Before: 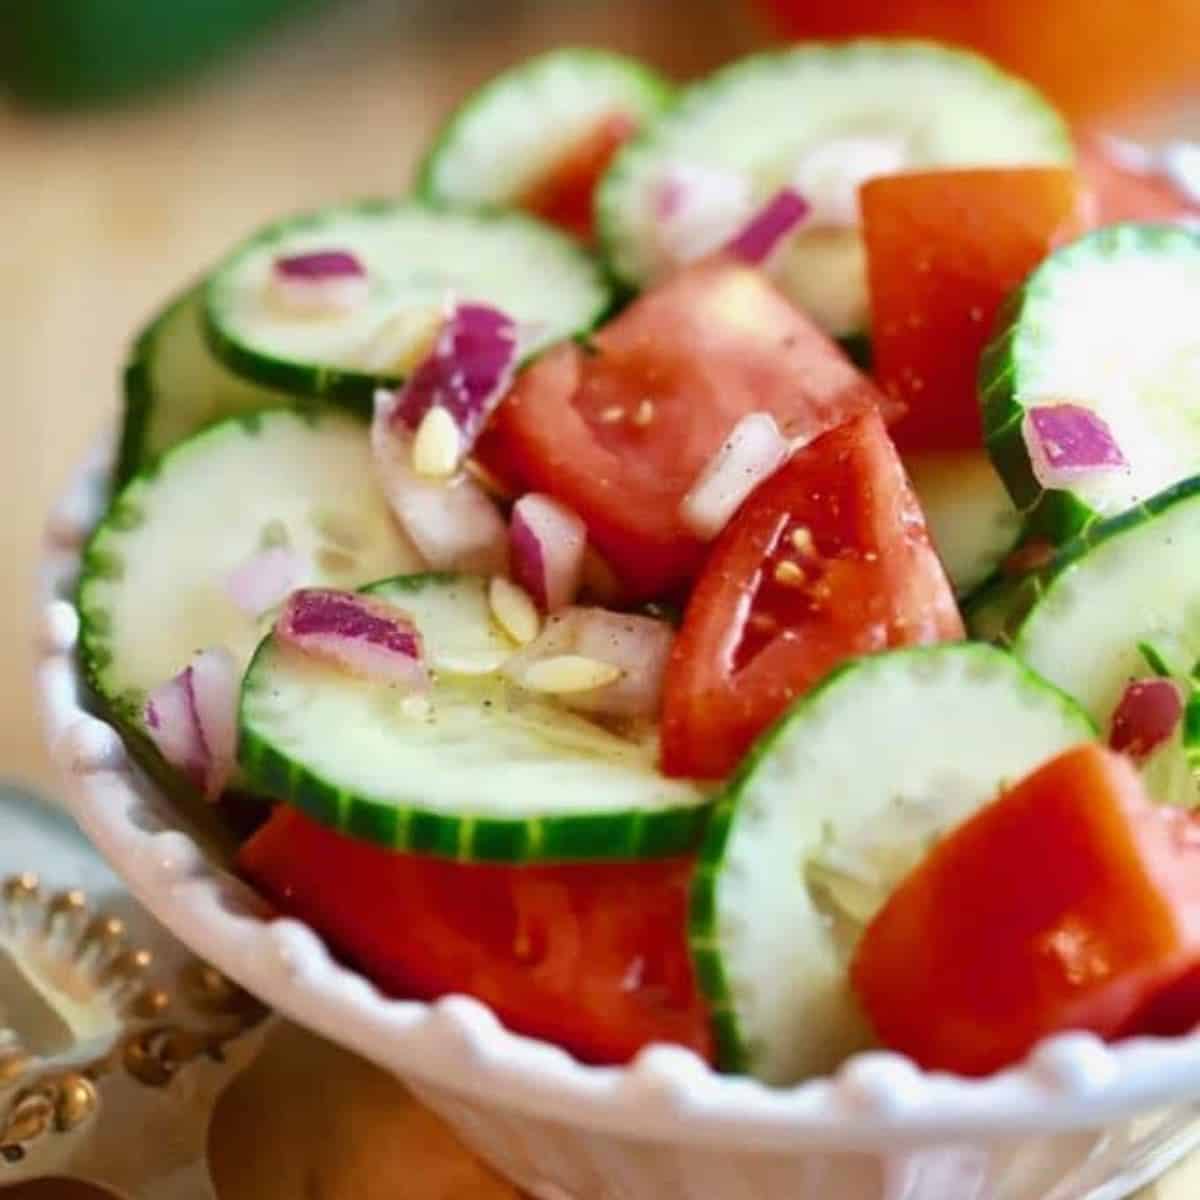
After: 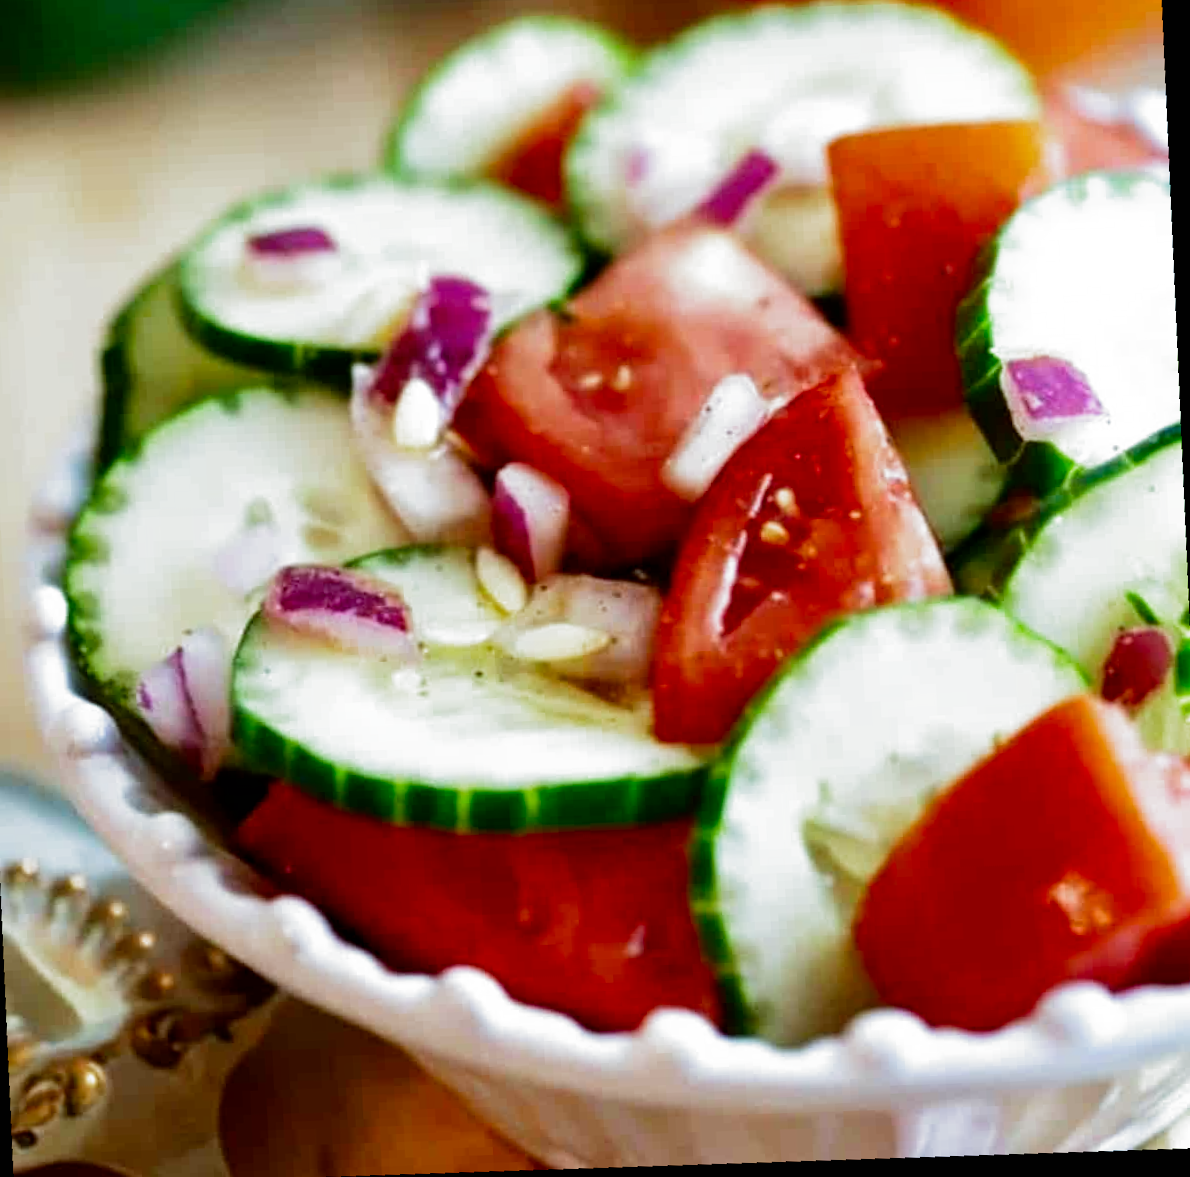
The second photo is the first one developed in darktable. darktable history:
filmic rgb: black relative exposure -8.2 EV, white relative exposure 2.2 EV, threshold 3 EV, hardness 7.11, latitude 75%, contrast 1.325, highlights saturation mix -2%, shadows ↔ highlights balance 30%, preserve chrominance no, color science v5 (2021), contrast in shadows safe, contrast in highlights safe, enable highlight reconstruction true
white balance: red 0.925, blue 1.046
crop and rotate: angle -1.96°, left 3.097%, top 4.154%, right 1.586%, bottom 0.529%
rotate and perspective: rotation -4.2°, shear 0.006, automatic cropping off
